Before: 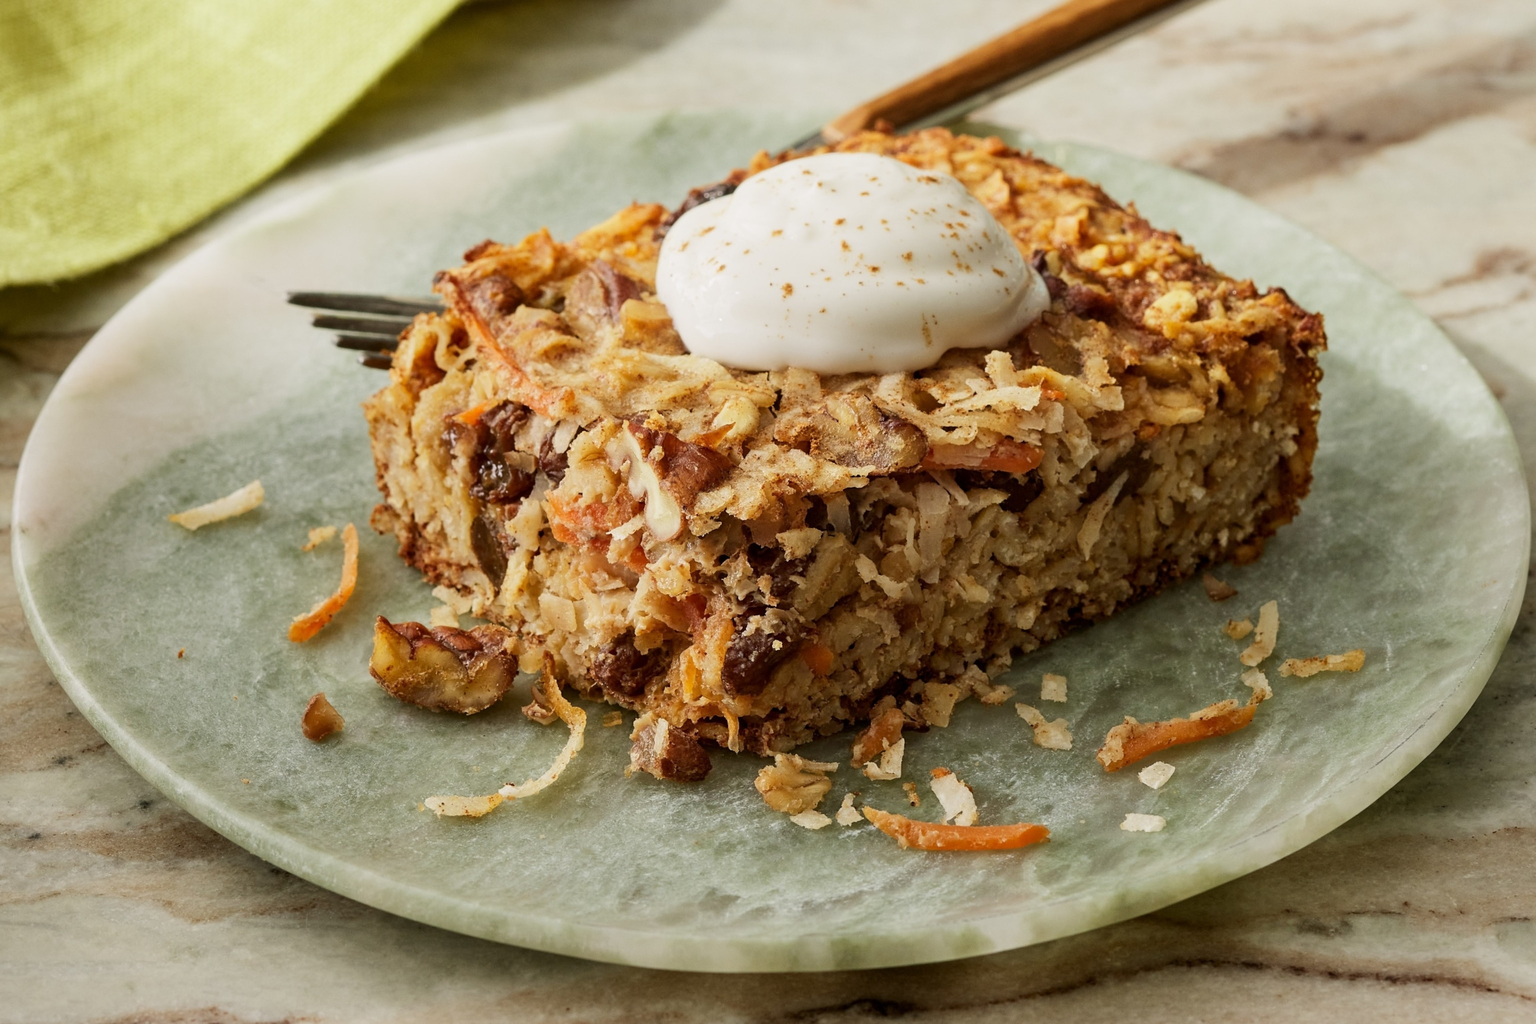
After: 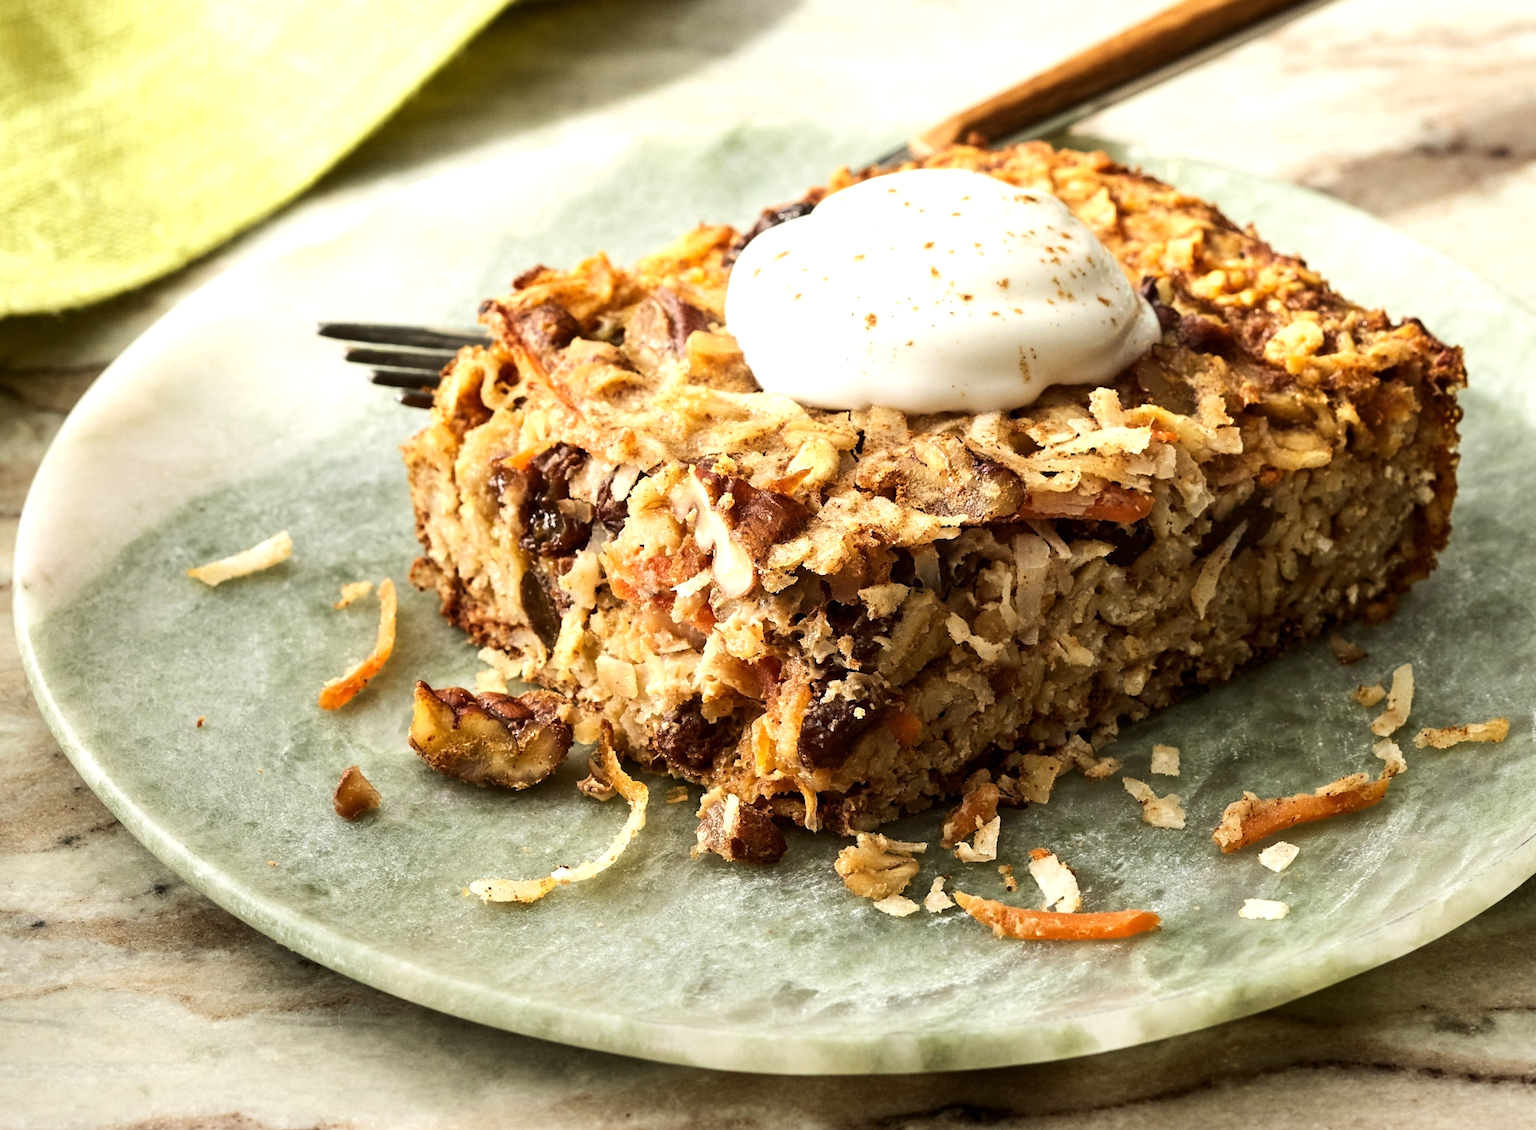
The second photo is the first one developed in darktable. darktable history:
tone equalizer: -8 EV -0.75 EV, -7 EV -0.7 EV, -6 EV -0.6 EV, -5 EV -0.4 EV, -3 EV 0.4 EV, -2 EV 0.6 EV, -1 EV 0.7 EV, +0 EV 0.75 EV, edges refinement/feathering 500, mask exposure compensation -1.57 EV, preserve details no
exposure: exposure 0.131 EV, compensate highlight preservation false
crop: right 9.509%, bottom 0.031%
